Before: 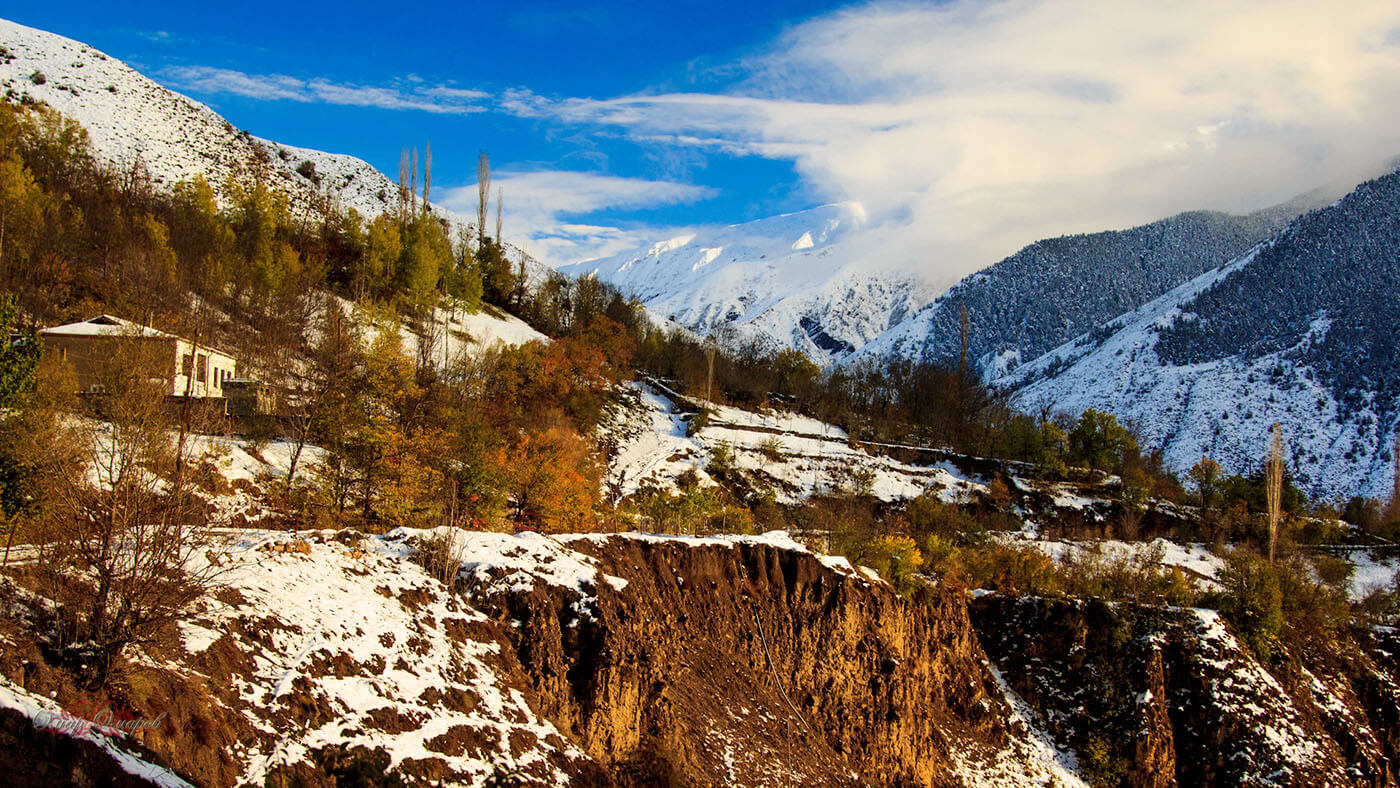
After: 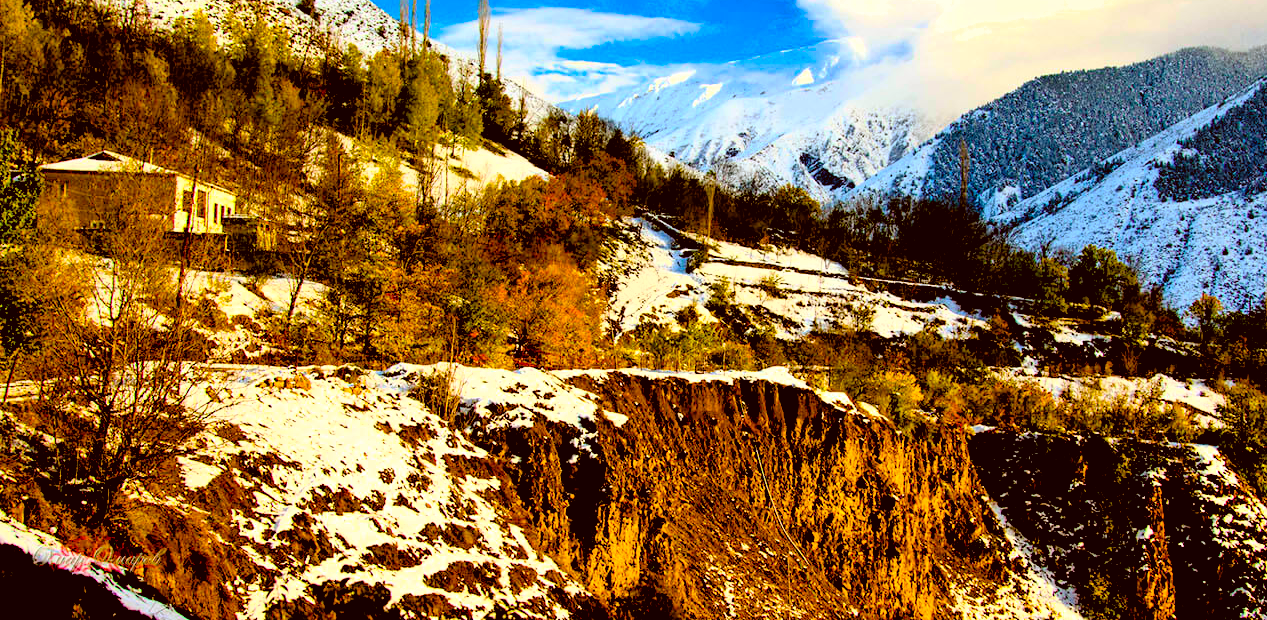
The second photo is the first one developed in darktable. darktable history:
exposure: black level correction 0, exposure 0.2 EV, compensate exposure bias true, compensate highlight preservation false
rgb levels: preserve colors sum RGB, levels [[0.038, 0.433, 0.934], [0, 0.5, 1], [0, 0.5, 1]]
crop: top 20.916%, right 9.437%, bottom 0.316%
shadows and highlights: low approximation 0.01, soften with gaussian
color balance rgb: linear chroma grading › global chroma 9%, perceptual saturation grading › global saturation 36%, perceptual saturation grading › shadows 35%, perceptual brilliance grading › global brilliance 15%, perceptual brilliance grading › shadows -35%, global vibrance 15%
base curve: curves: ch0 [(0, 0) (0.666, 0.806) (1, 1)]
tone curve: curves: ch0 [(0, 0) (0.003, 0.018) (0.011, 0.019) (0.025, 0.02) (0.044, 0.024) (0.069, 0.034) (0.1, 0.049) (0.136, 0.082) (0.177, 0.136) (0.224, 0.196) (0.277, 0.263) (0.335, 0.329) (0.399, 0.401) (0.468, 0.473) (0.543, 0.546) (0.623, 0.625) (0.709, 0.698) (0.801, 0.779) (0.898, 0.867) (1, 1)], preserve colors none
color correction: highlights a* -0.482, highlights b* 0.161, shadows a* 4.66, shadows b* 20.72
